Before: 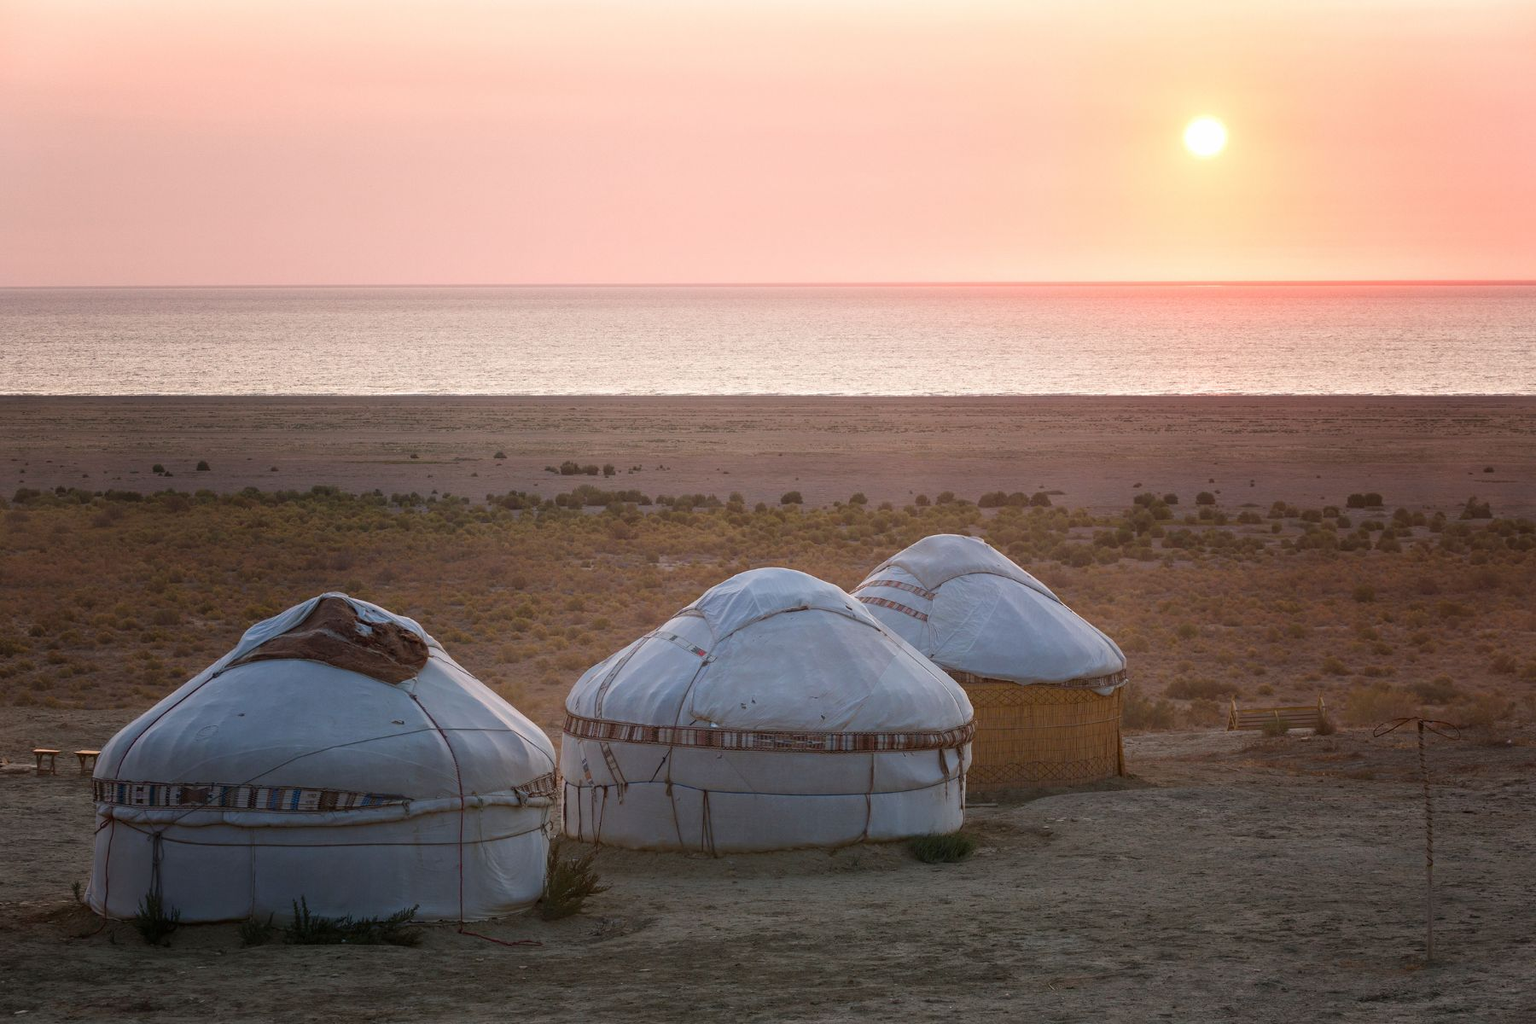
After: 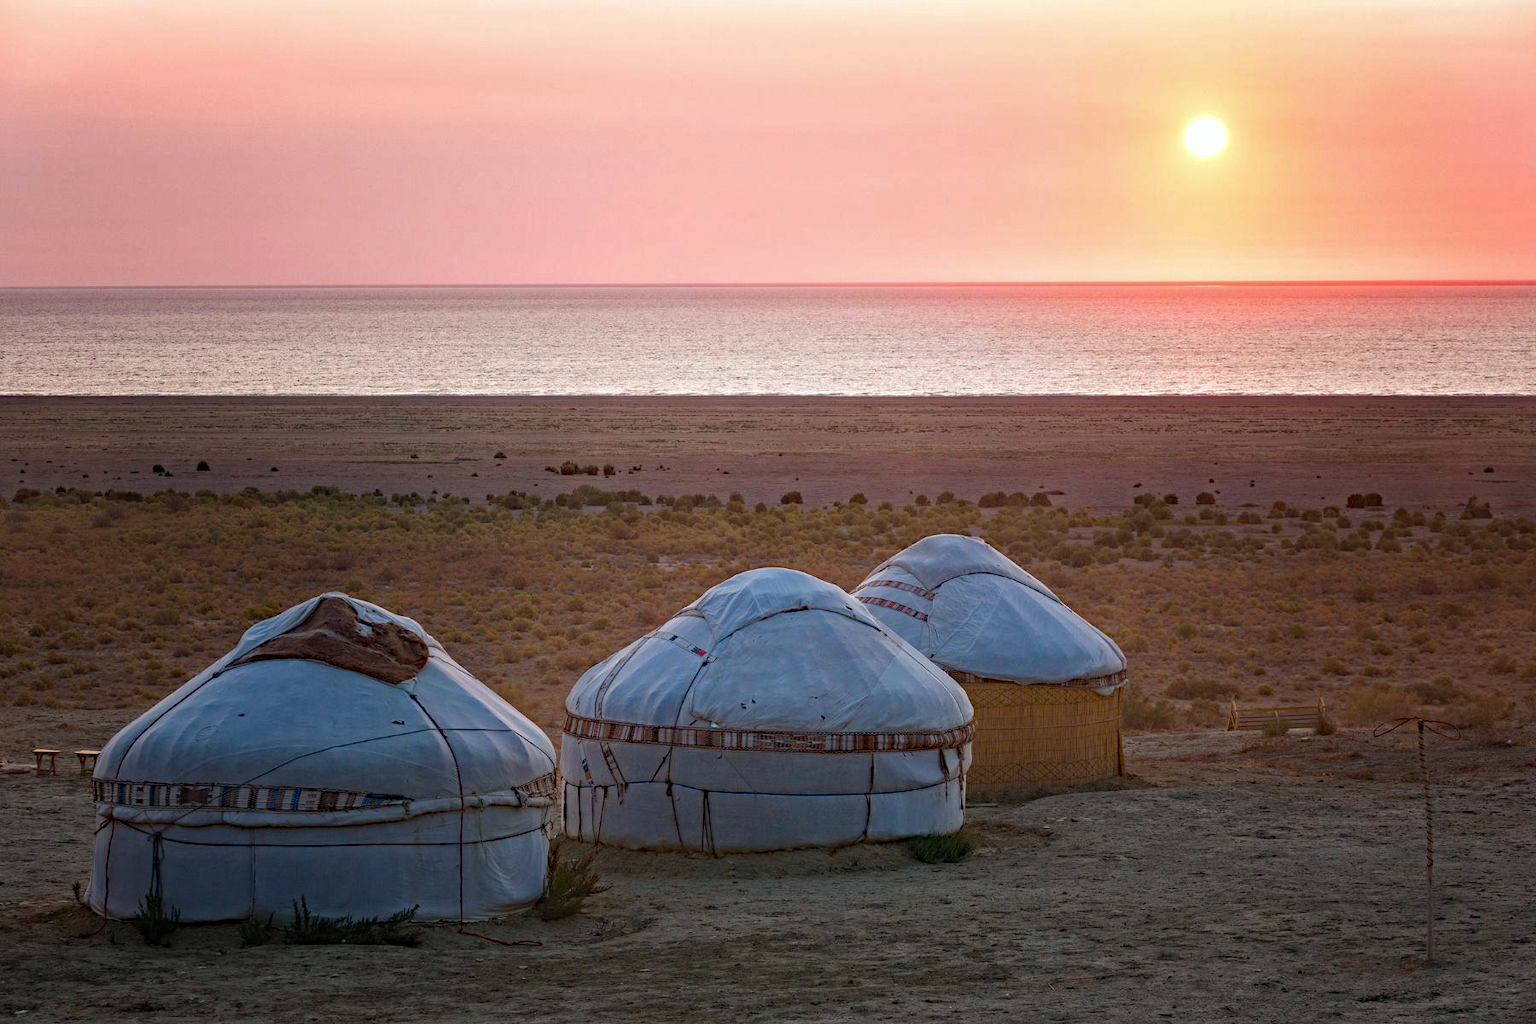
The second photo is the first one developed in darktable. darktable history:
haze removal: strength 0.5, distance 0.43, compatibility mode true, adaptive false
shadows and highlights: shadows 25, highlights -25
